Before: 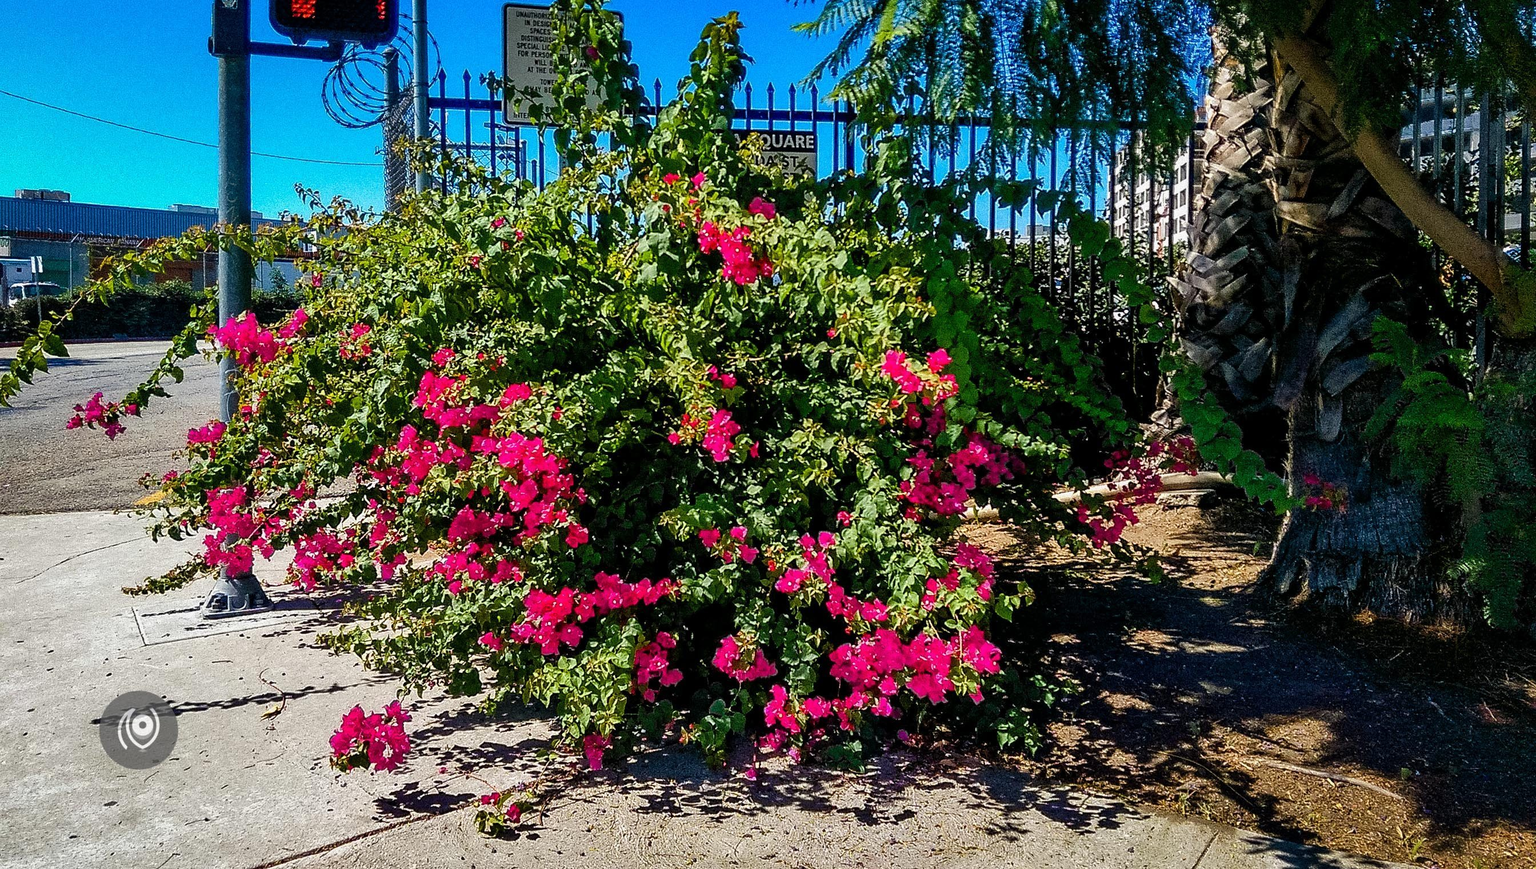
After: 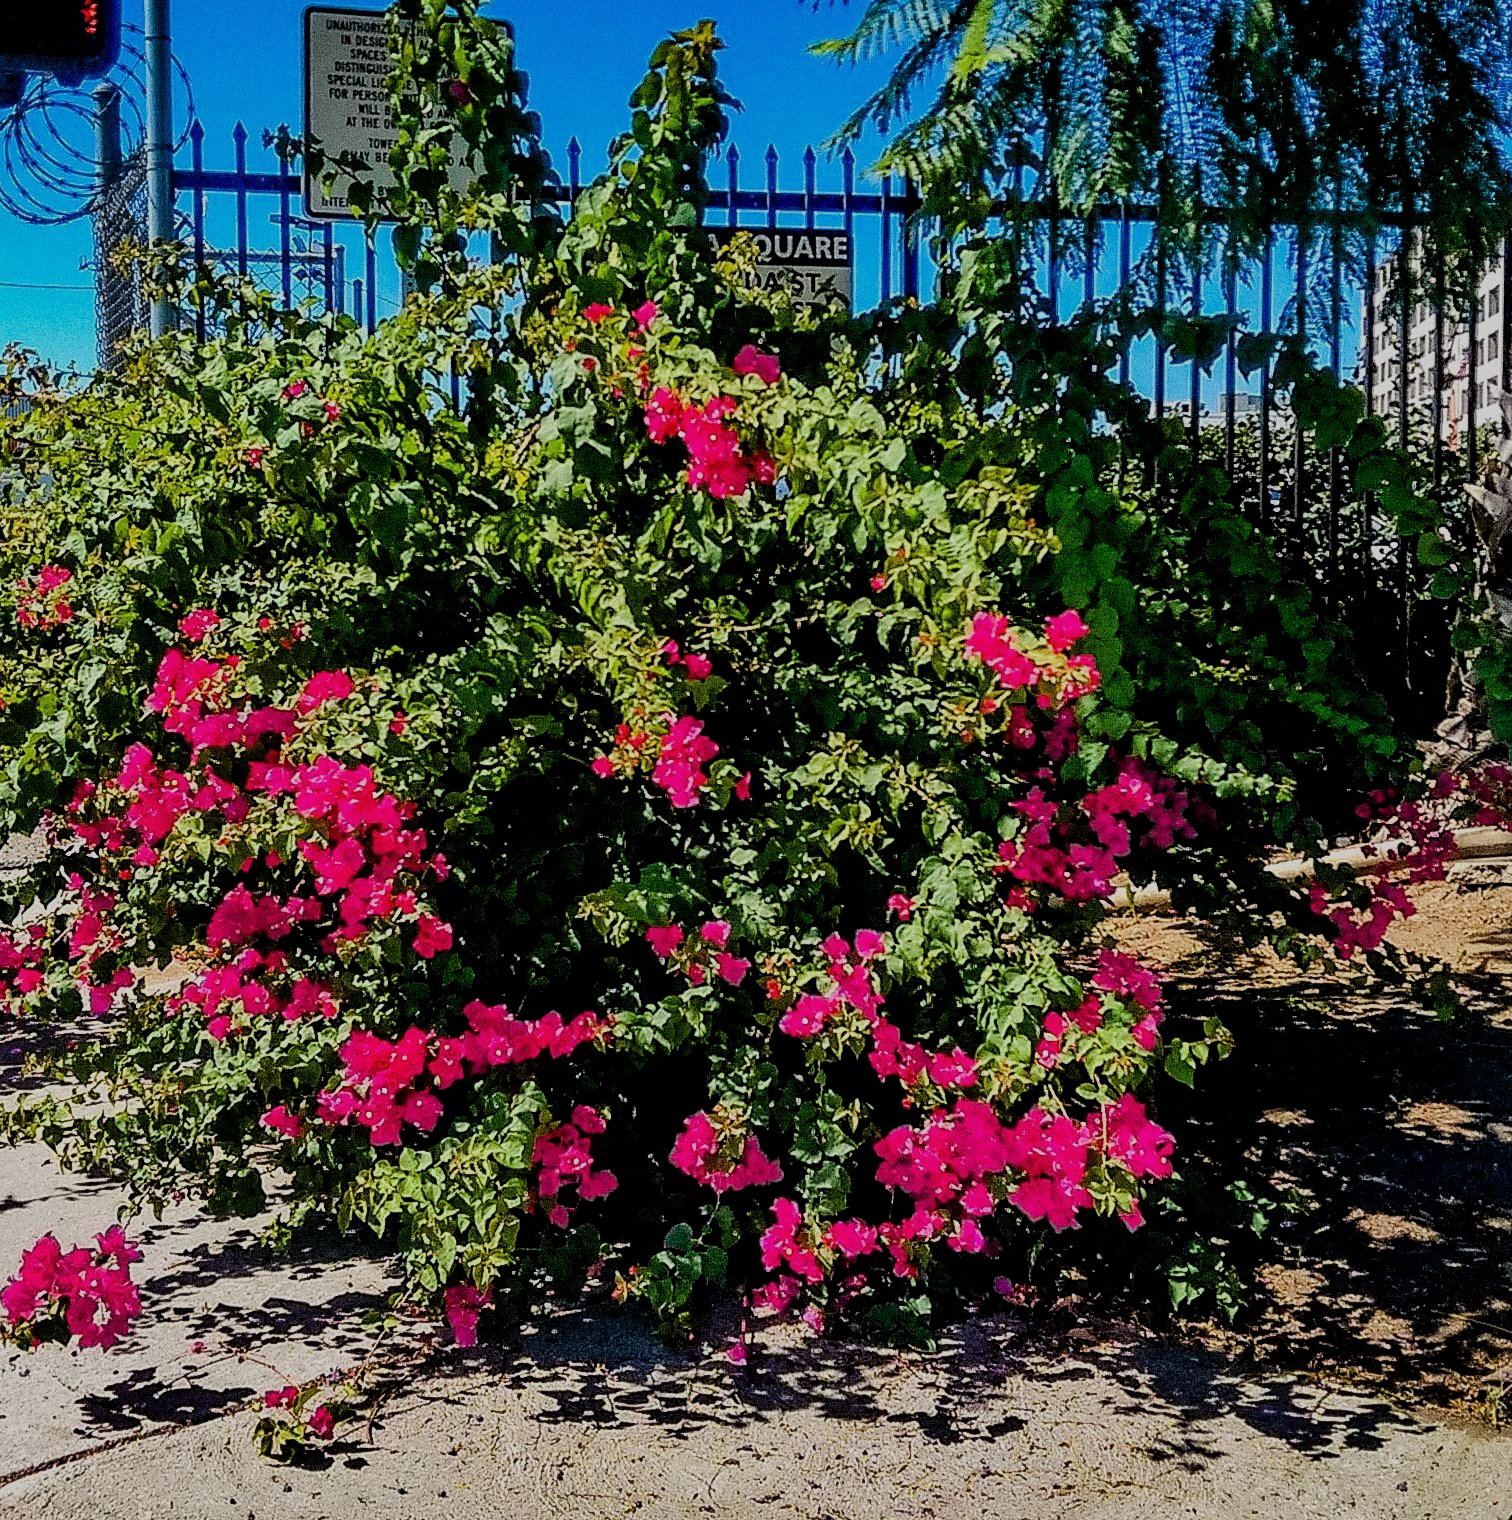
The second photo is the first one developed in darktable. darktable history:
filmic rgb: black relative exposure -7.15 EV, white relative exposure 5.36 EV, hardness 3.02, color science v6 (2022)
crop: left 21.496%, right 22.254%
